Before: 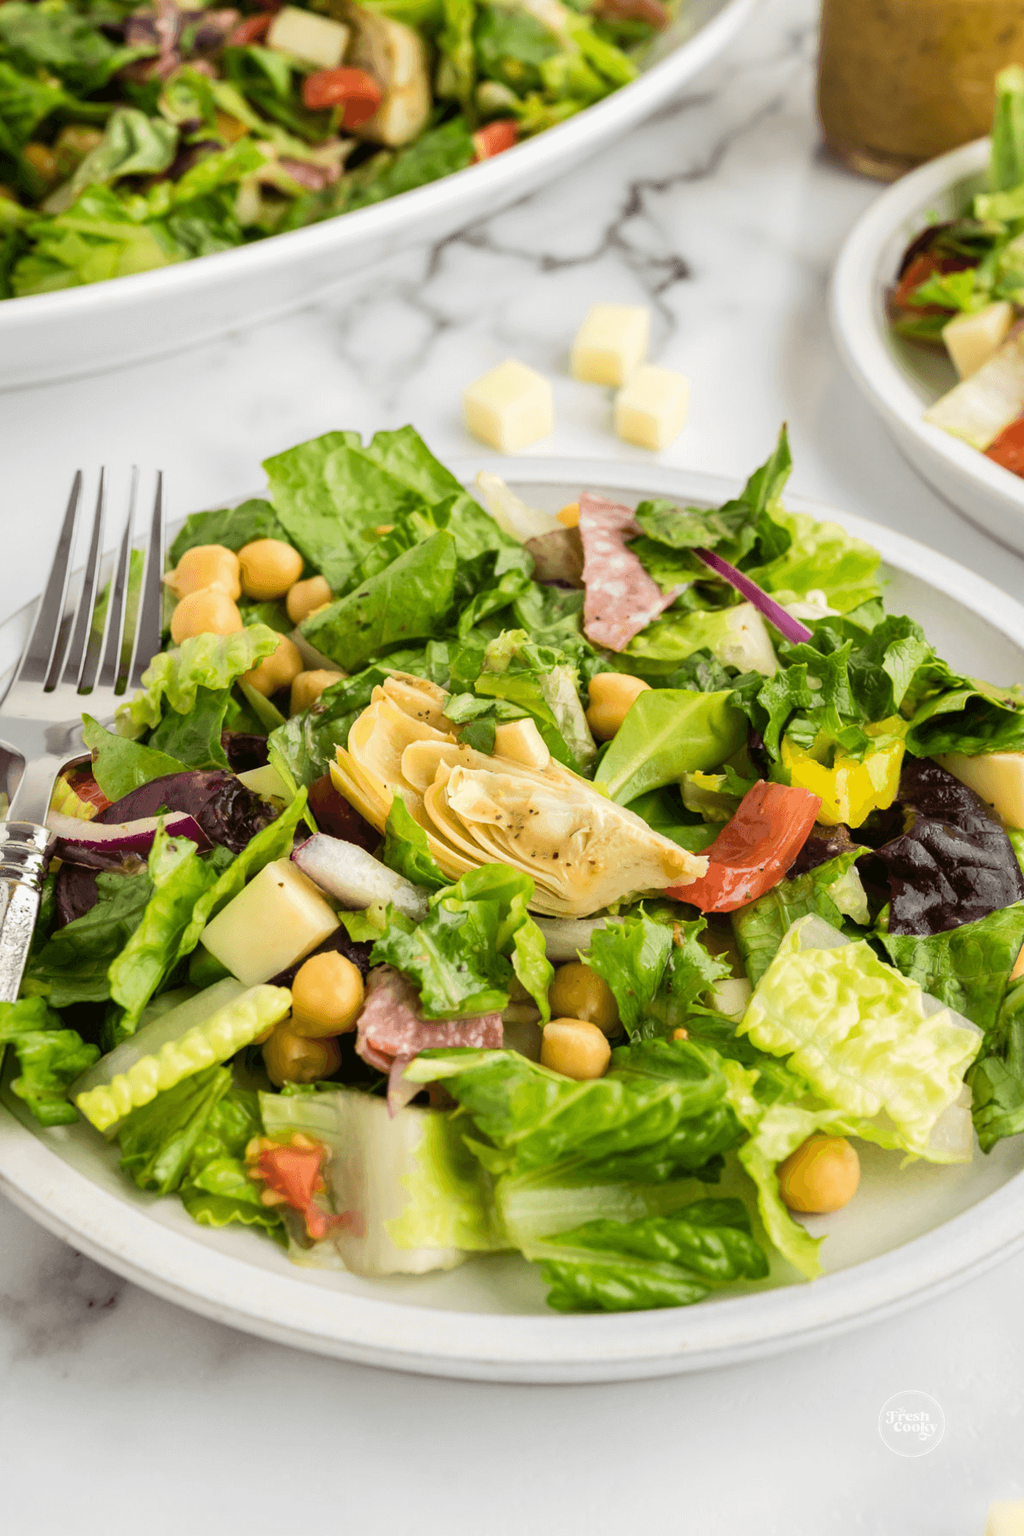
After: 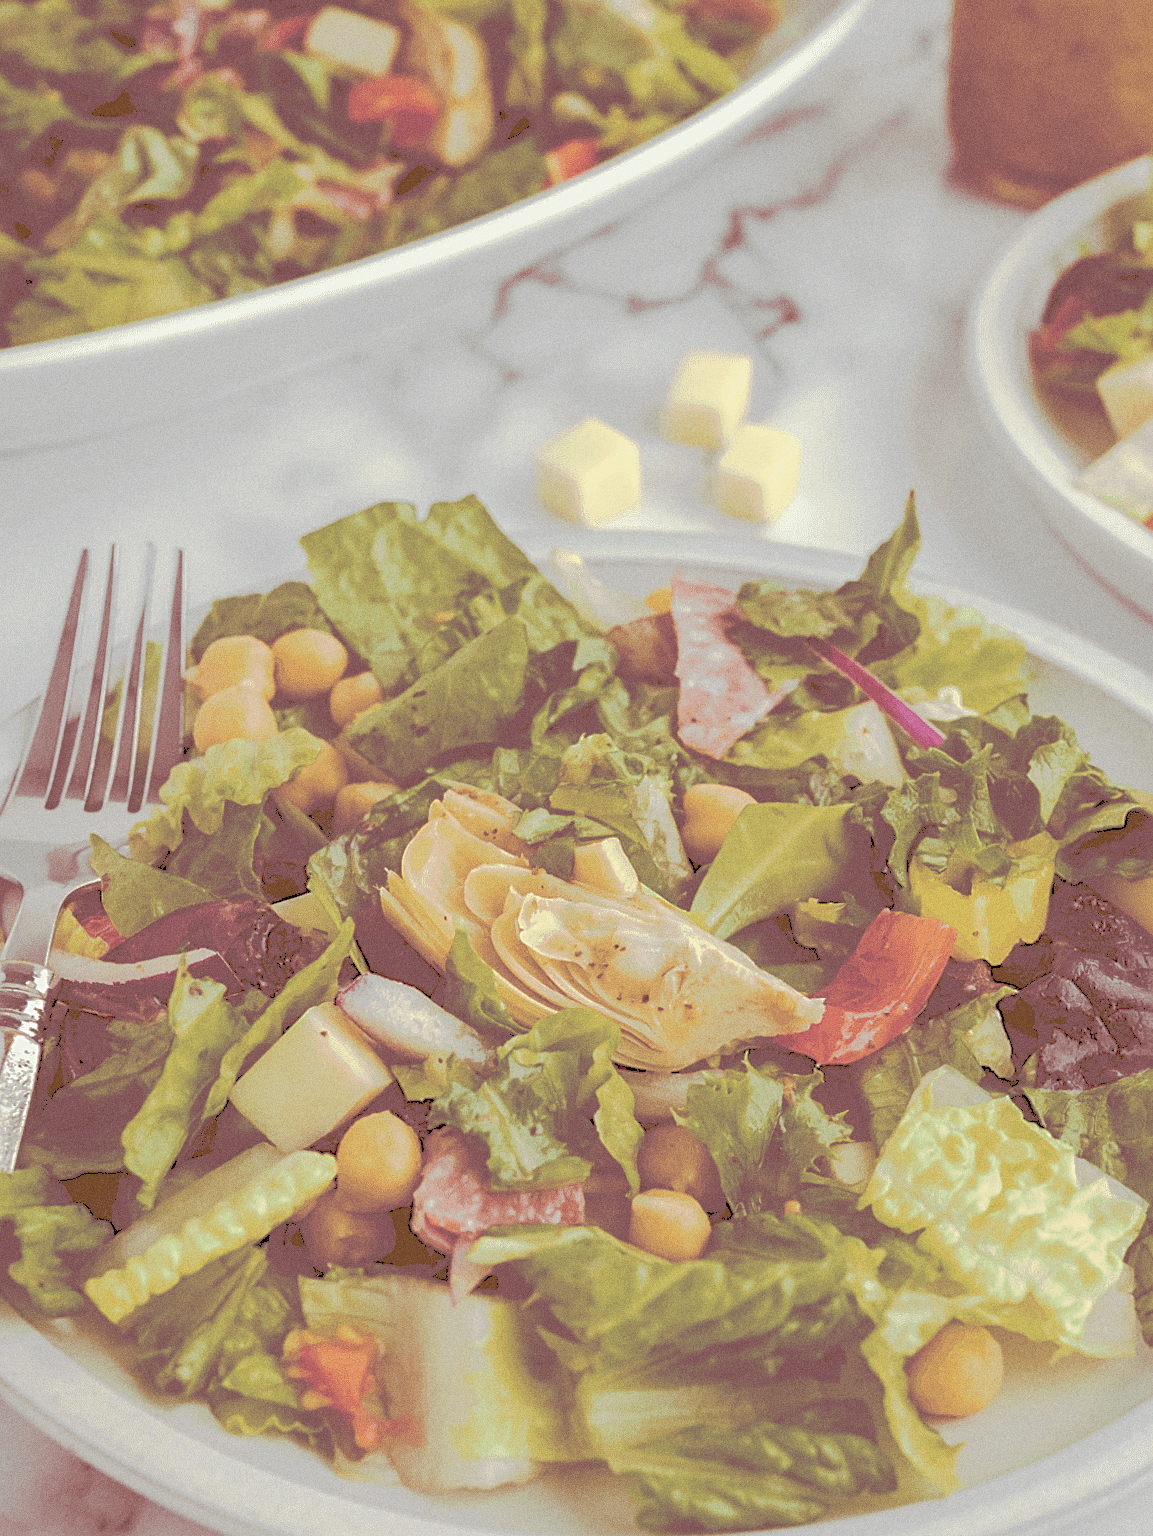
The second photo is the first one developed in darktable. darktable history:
sharpen: on, module defaults
split-toning: compress 20%
crop and rotate: angle 0.2°, left 0.275%, right 3.127%, bottom 14.18%
grain: coarseness 0.09 ISO
tone curve: curves: ch0 [(0, 0) (0.003, 0.439) (0.011, 0.439) (0.025, 0.439) (0.044, 0.439) (0.069, 0.439) (0.1, 0.439) (0.136, 0.44) (0.177, 0.444) (0.224, 0.45) (0.277, 0.462) (0.335, 0.487) (0.399, 0.528) (0.468, 0.577) (0.543, 0.621) (0.623, 0.669) (0.709, 0.715) (0.801, 0.764) (0.898, 0.804) (1, 1)], preserve colors none
color balance rgb: perceptual saturation grading › global saturation 35%, perceptual saturation grading › highlights -25%, perceptual saturation grading › shadows 50%
